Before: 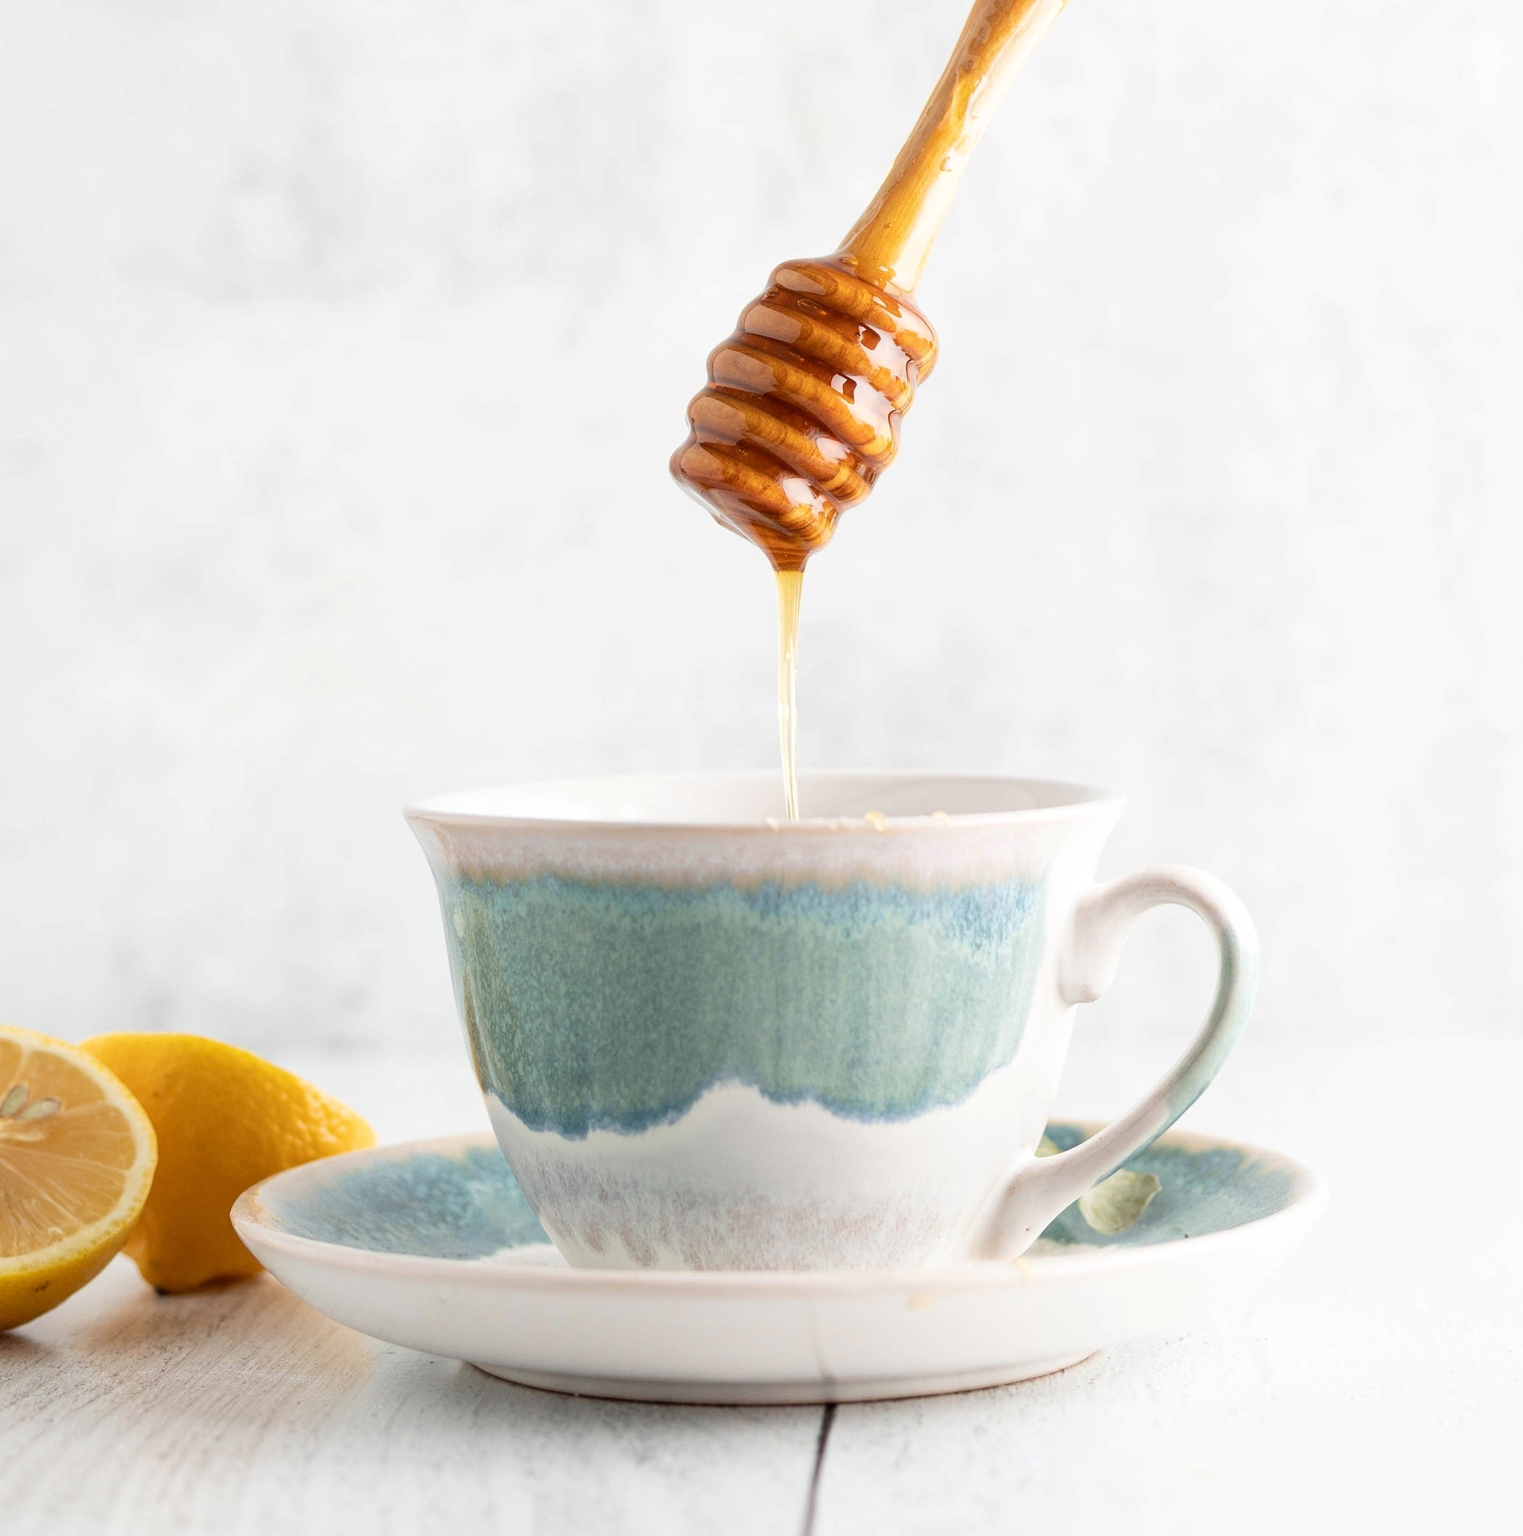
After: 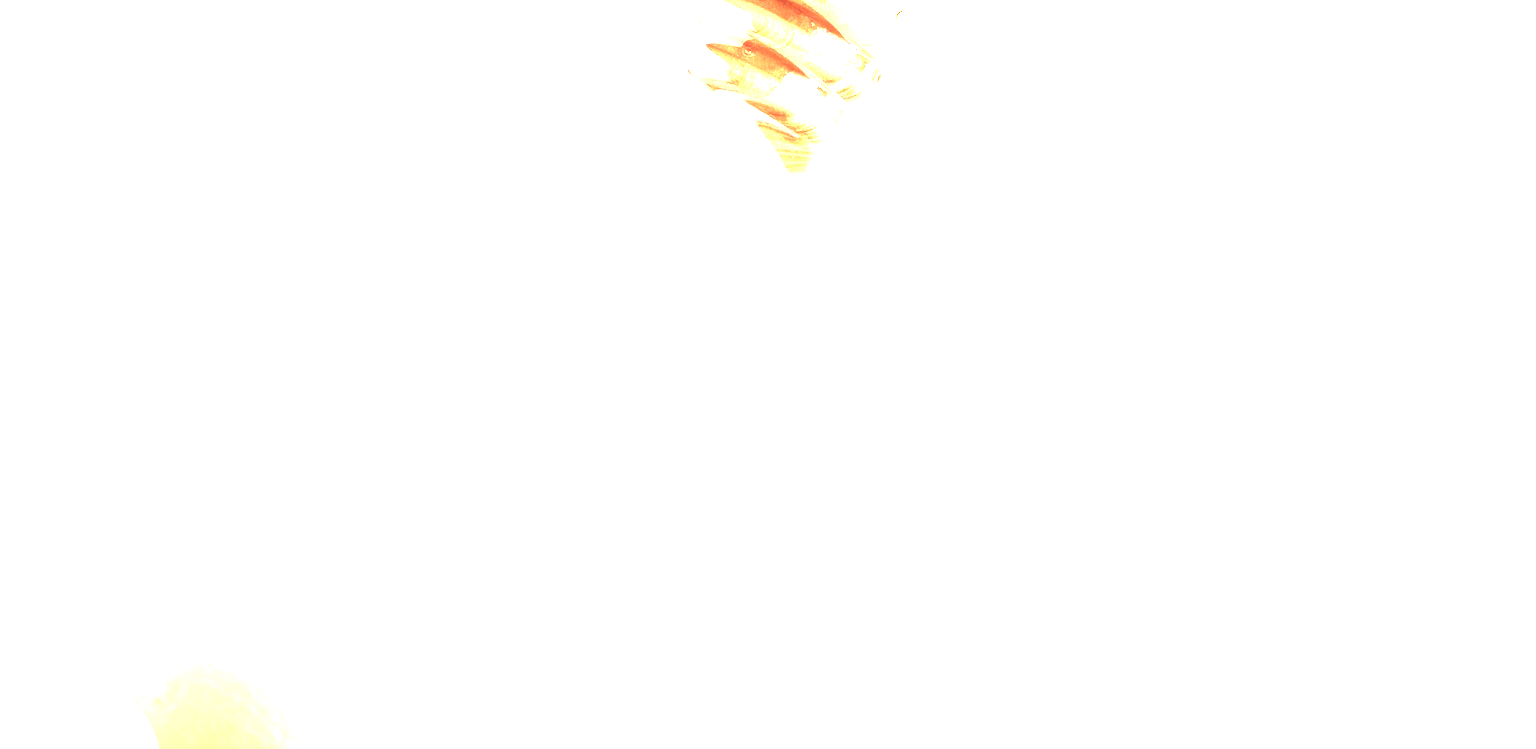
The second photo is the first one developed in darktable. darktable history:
exposure: black level correction 0, exposure 4 EV, compensate exposure bias true, compensate highlight preservation false
crop and rotate: top 26.056%, bottom 25.543%
color correction: highlights a* 5.59, highlights b* 5.24, saturation 0.68
